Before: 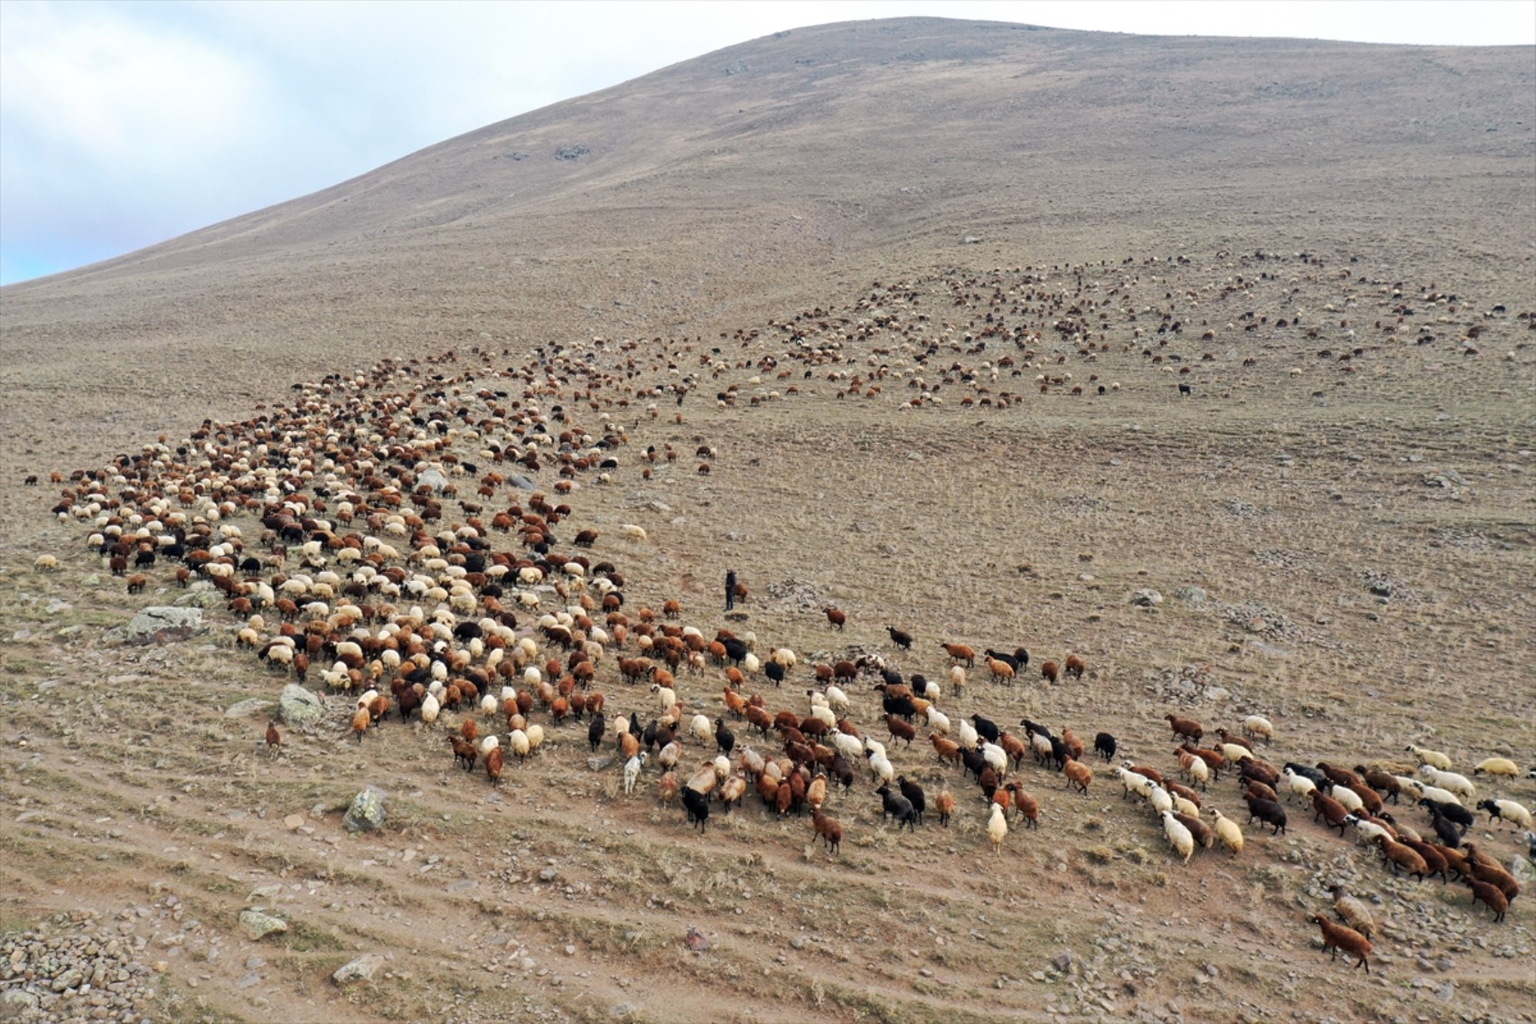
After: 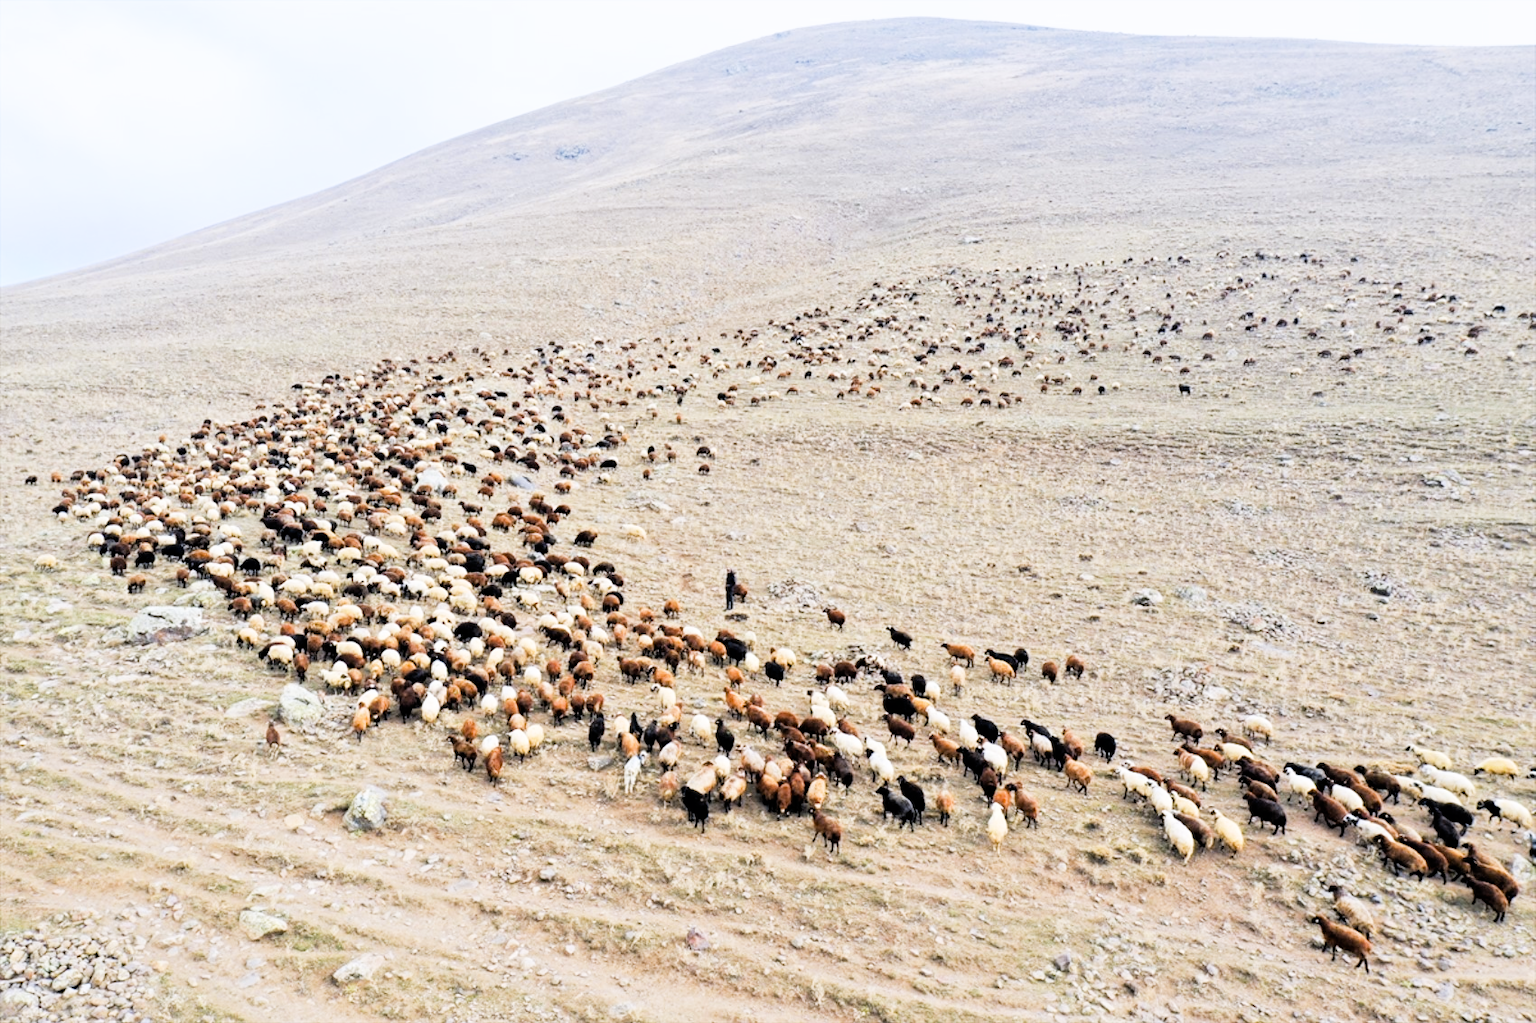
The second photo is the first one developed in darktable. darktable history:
exposure: black level correction 0, exposure 1.388 EV, compensate exposure bias true, compensate highlight preservation false
color contrast: green-magenta contrast 0.85, blue-yellow contrast 1.25, unbound 0
filmic rgb: black relative exposure -5 EV, hardness 2.88, contrast 1.3, highlights saturation mix -30%
white balance: red 0.984, blue 1.059
